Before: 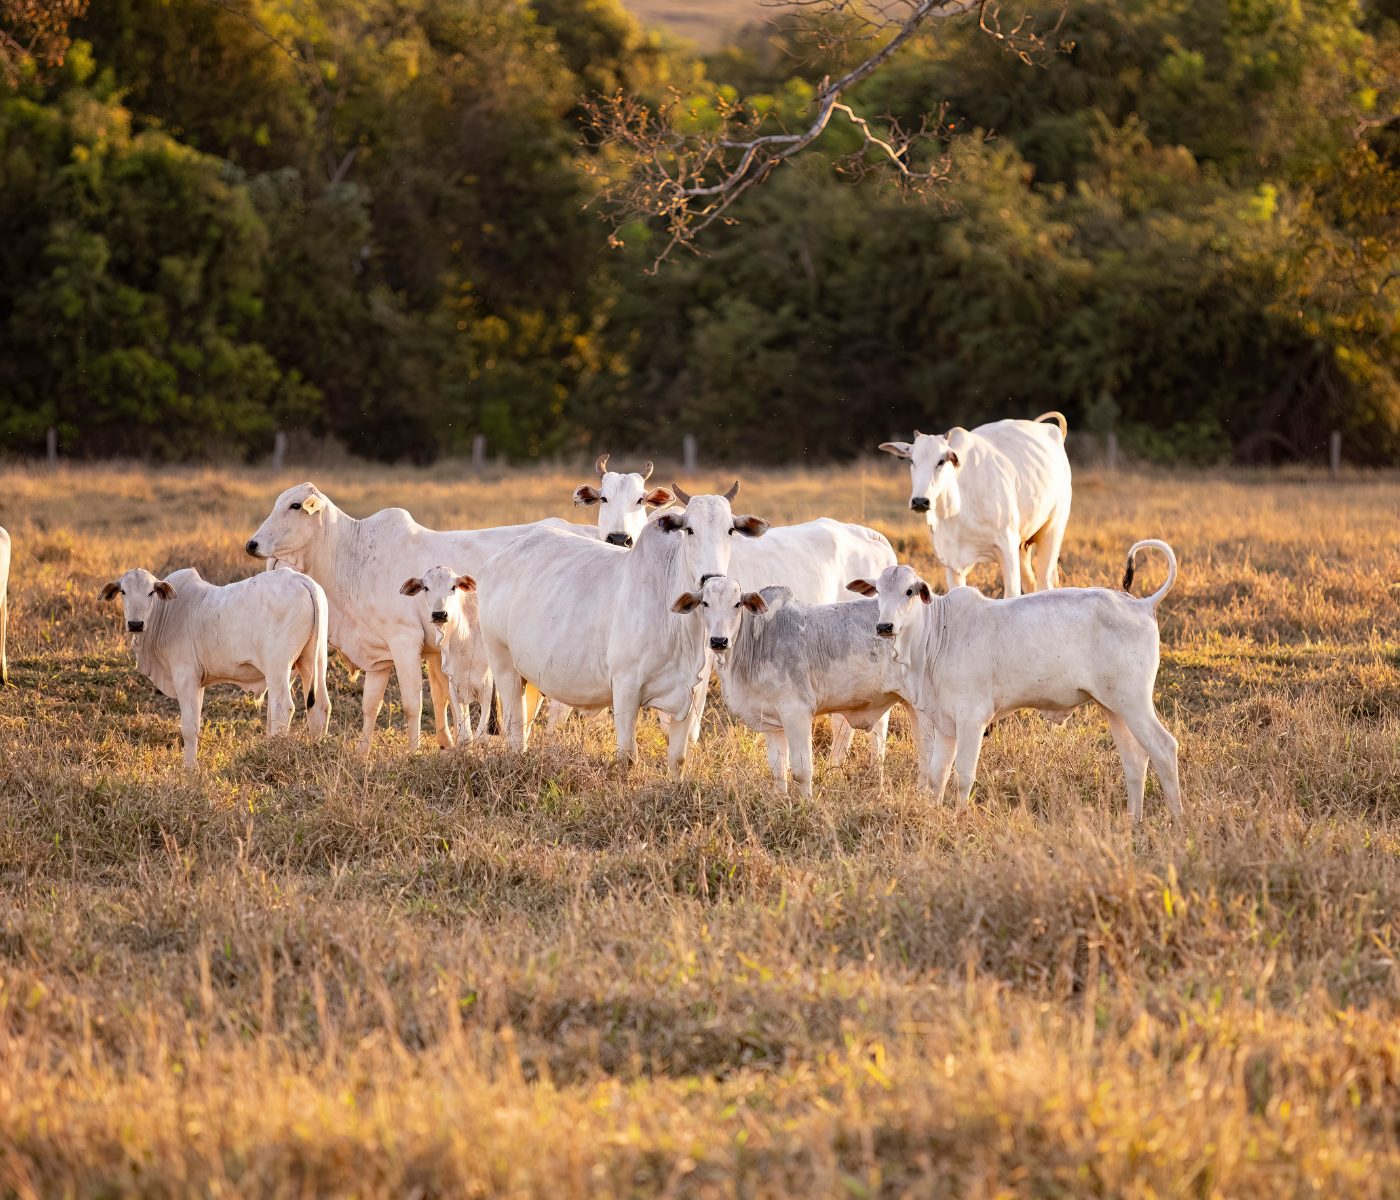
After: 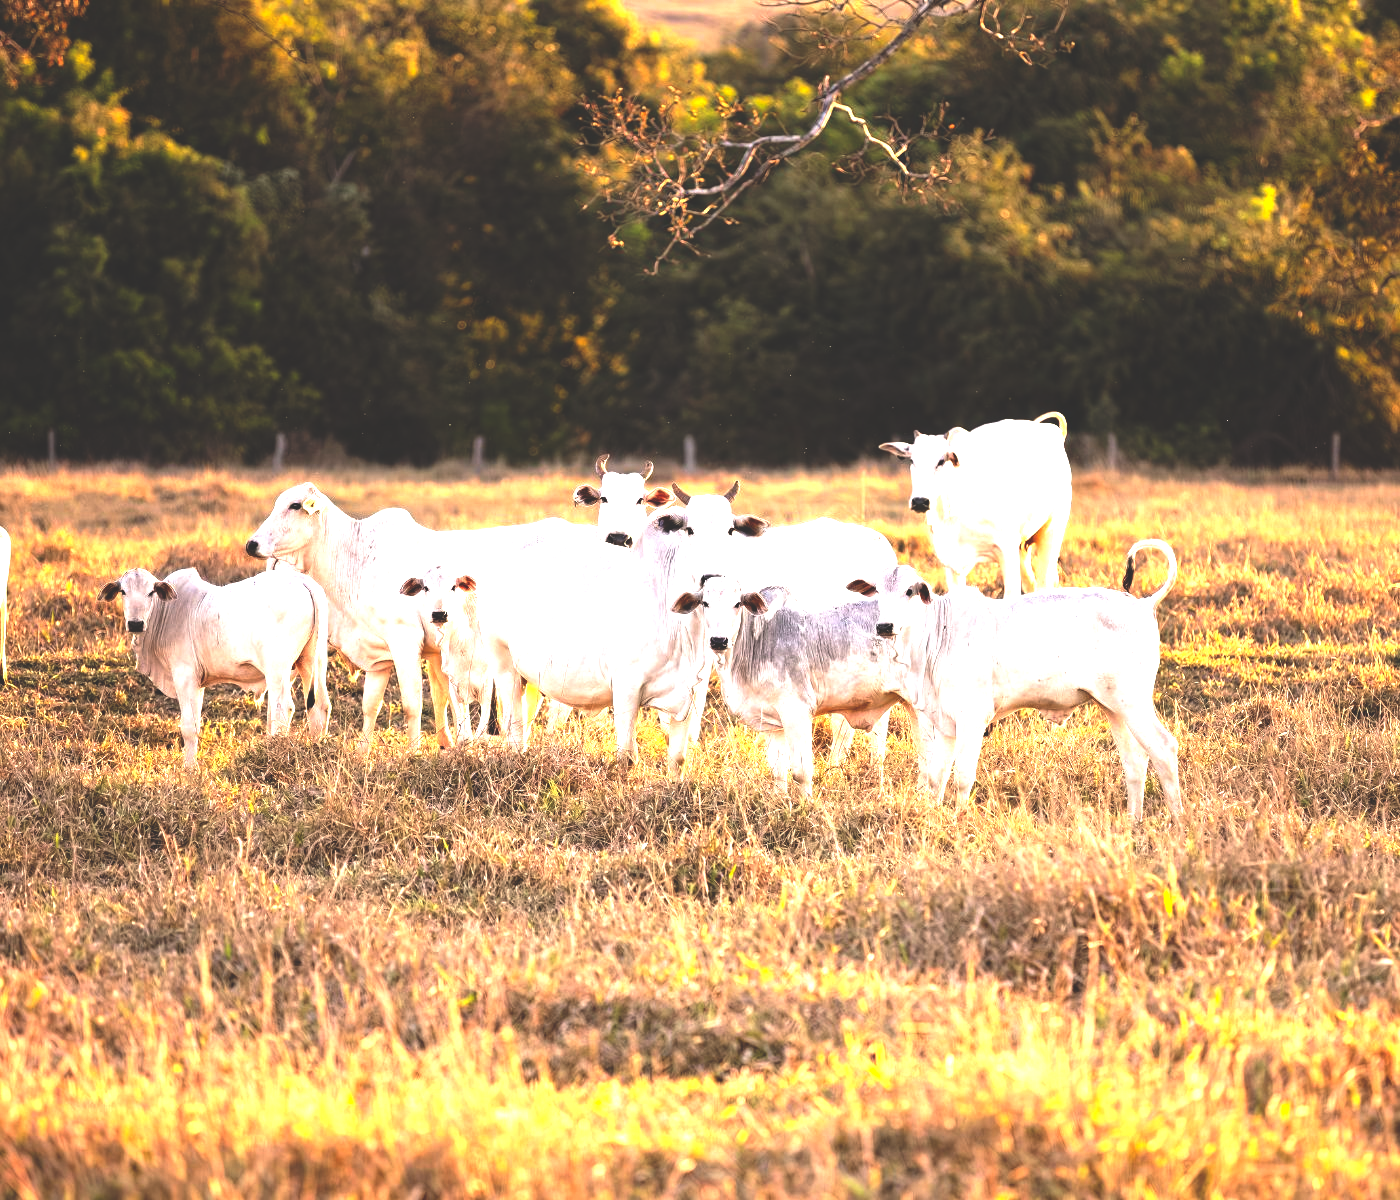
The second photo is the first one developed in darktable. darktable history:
exposure: black level correction 0, exposure 1 EV, compensate highlight preservation false
rgb curve: curves: ch0 [(0, 0.186) (0.314, 0.284) (0.775, 0.708) (1, 1)], compensate middle gray true, preserve colors none
tone equalizer: -8 EV -0.417 EV, -7 EV -0.389 EV, -6 EV -0.333 EV, -5 EV -0.222 EV, -3 EV 0.222 EV, -2 EV 0.333 EV, -1 EV 0.389 EV, +0 EV 0.417 EV, edges refinement/feathering 500, mask exposure compensation -1.57 EV, preserve details no
